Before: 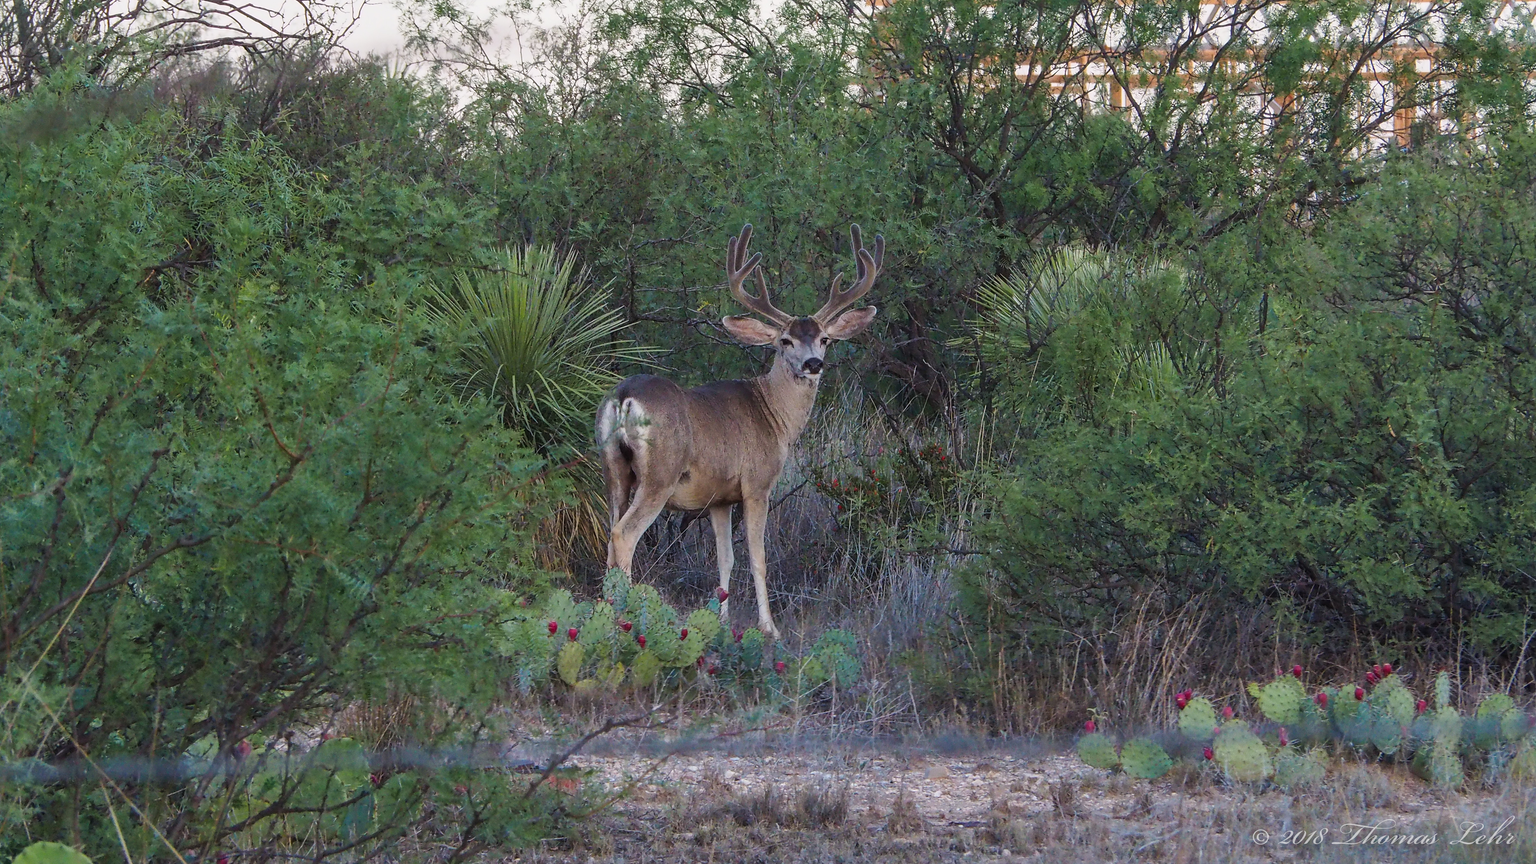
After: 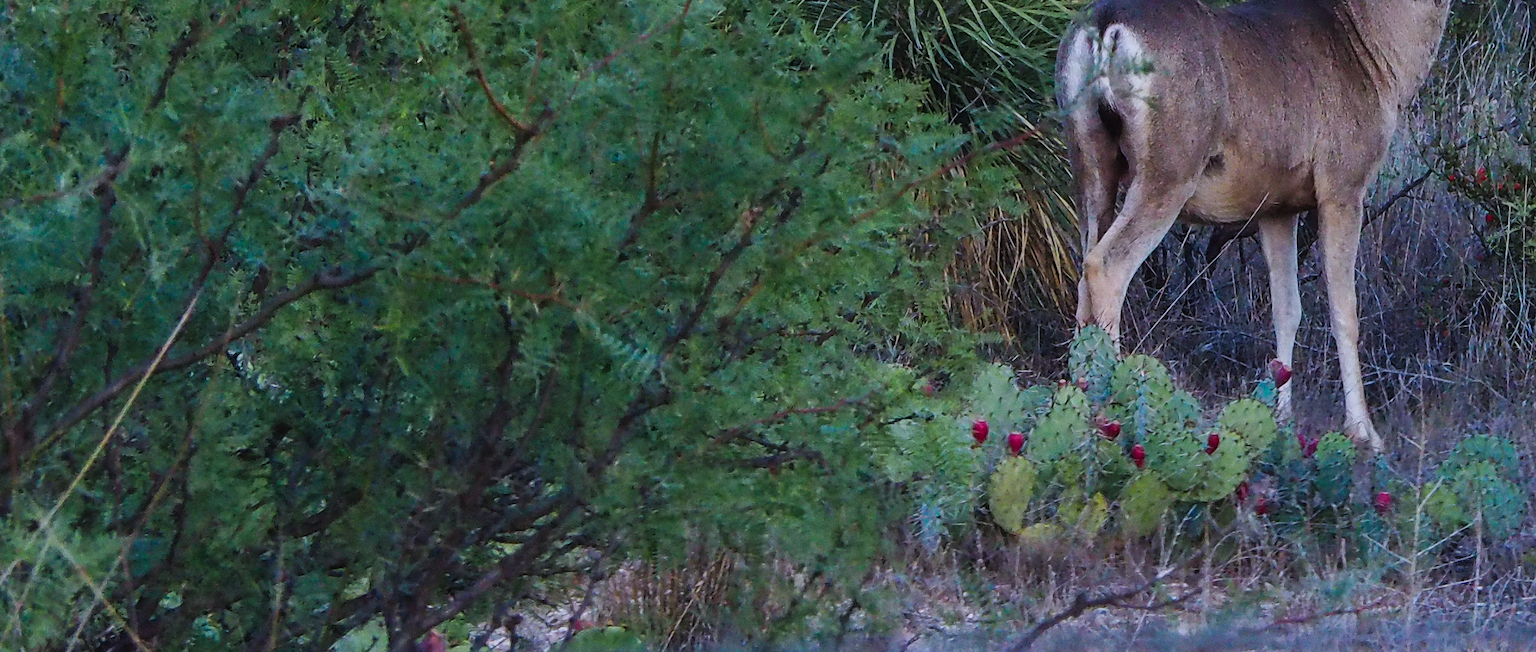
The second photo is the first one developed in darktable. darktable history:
crop: top 44.483%, right 43.593%, bottom 12.892%
tone curve: curves: ch0 [(0, 0) (0.003, 0.002) (0.011, 0.009) (0.025, 0.019) (0.044, 0.031) (0.069, 0.044) (0.1, 0.061) (0.136, 0.087) (0.177, 0.127) (0.224, 0.172) (0.277, 0.226) (0.335, 0.295) (0.399, 0.367) (0.468, 0.445) (0.543, 0.536) (0.623, 0.626) (0.709, 0.717) (0.801, 0.806) (0.898, 0.889) (1, 1)], preserve colors none
color calibration: illuminant as shot in camera, x 0.366, y 0.378, temperature 4425.7 K, saturation algorithm version 1 (2020)
